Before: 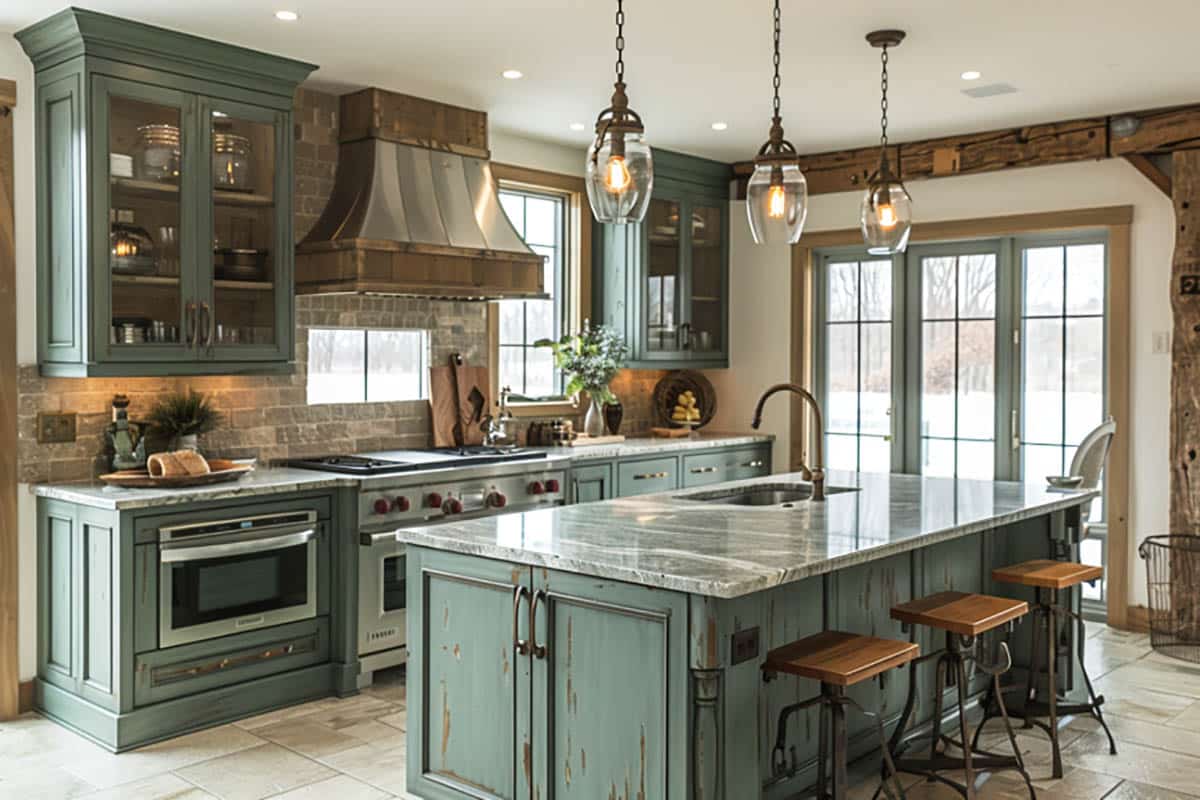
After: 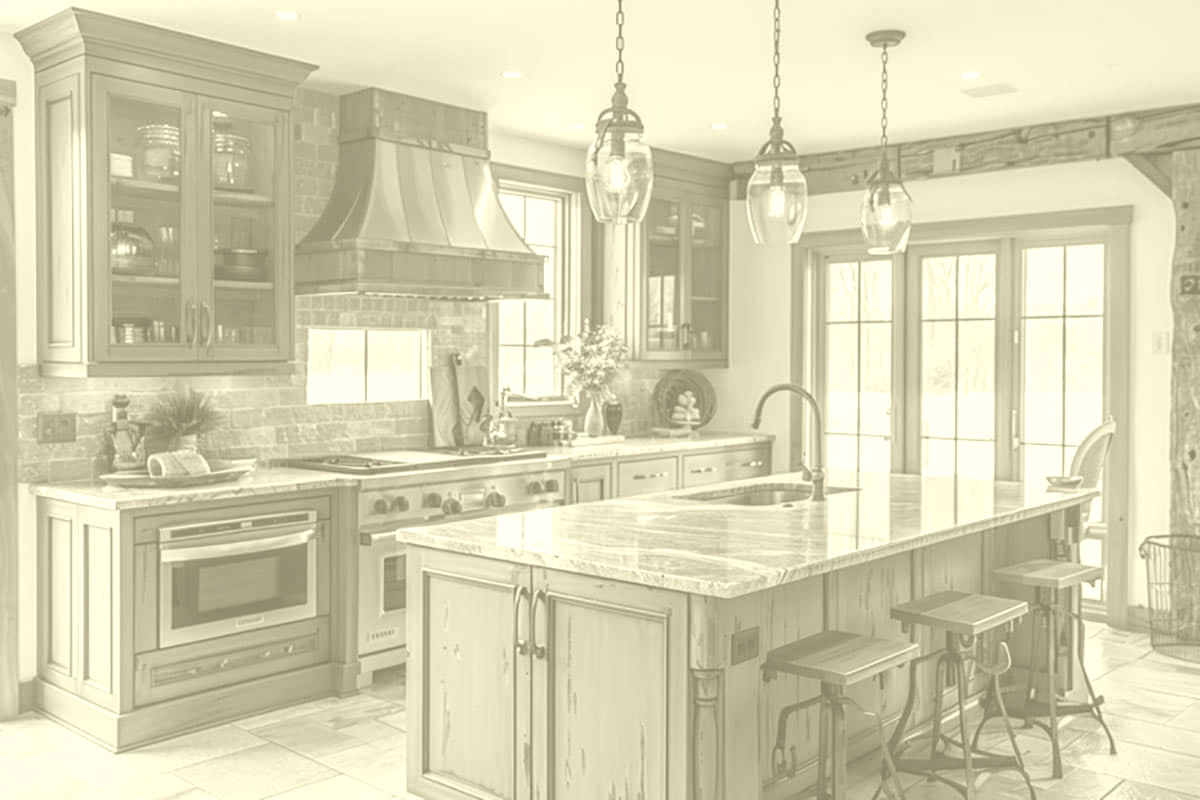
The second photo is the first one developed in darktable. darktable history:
local contrast: on, module defaults
colorize: hue 43.2°, saturation 40%, version 1
